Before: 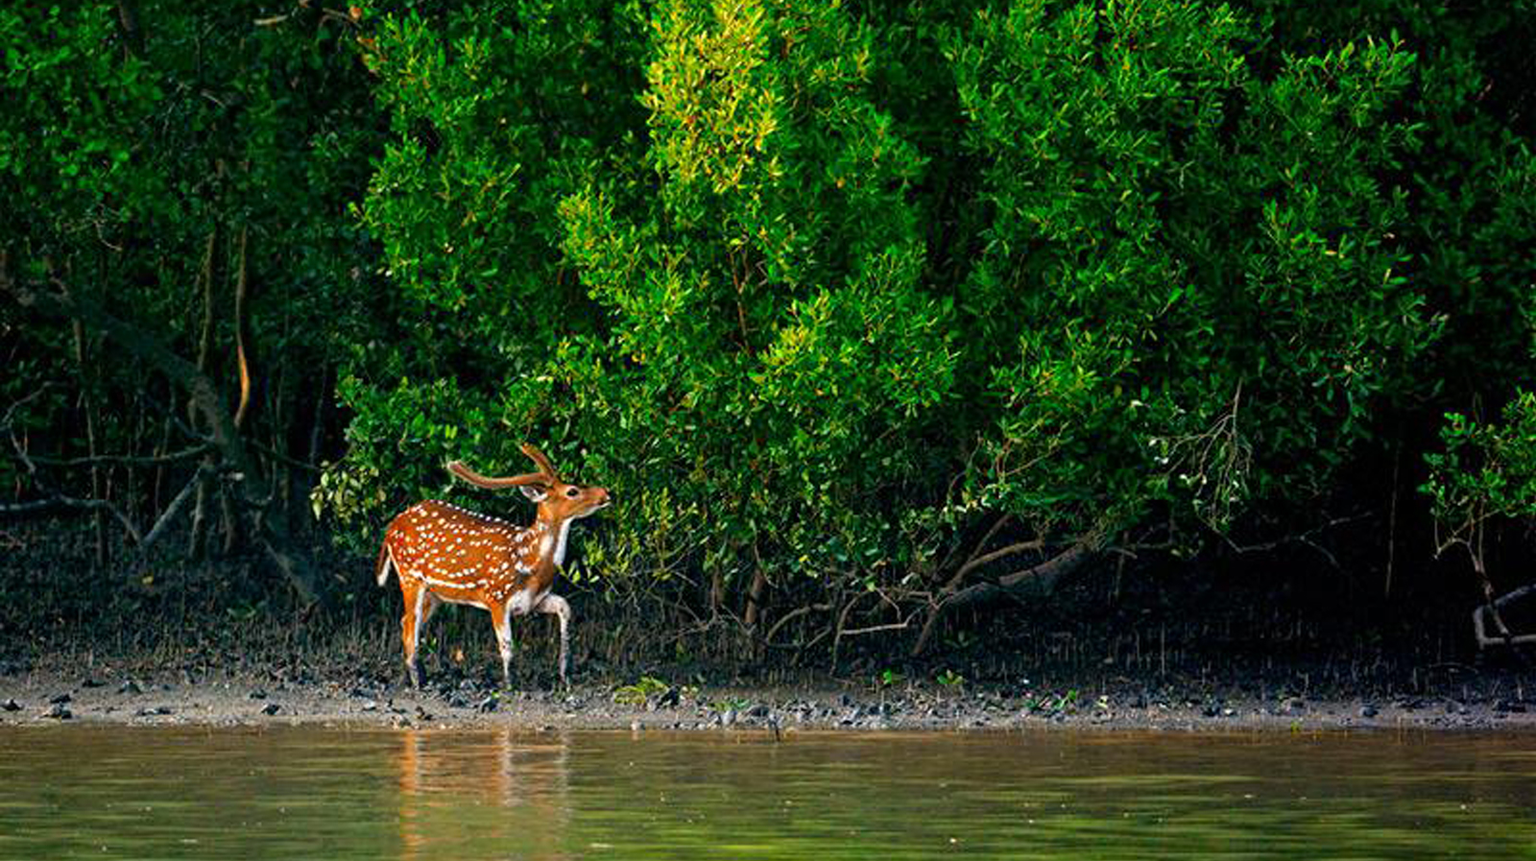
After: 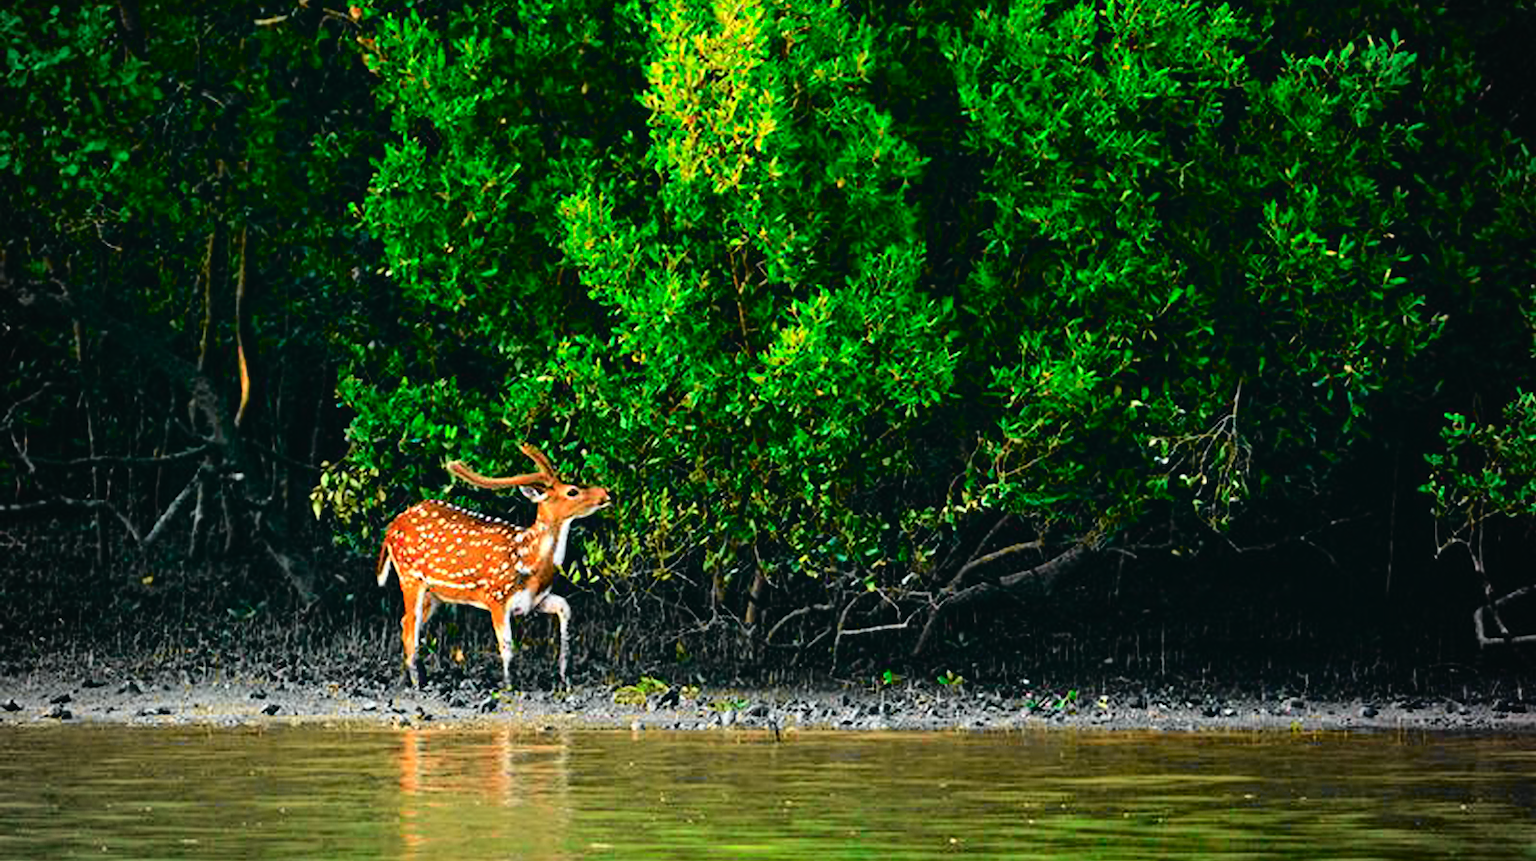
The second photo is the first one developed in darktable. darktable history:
tone curve: curves: ch0 [(0.001, 0.029) (0.084, 0.074) (0.162, 0.165) (0.304, 0.382) (0.466, 0.576) (0.654, 0.741) (0.848, 0.906) (0.984, 0.963)]; ch1 [(0, 0) (0.34, 0.235) (0.46, 0.46) (0.515, 0.502) (0.553, 0.567) (0.764, 0.815) (1, 1)]; ch2 [(0, 0) (0.44, 0.458) (0.479, 0.492) (0.524, 0.507) (0.547, 0.579) (0.673, 0.712) (1, 1)], color space Lab, independent channels, preserve colors none
vignetting: fall-off radius 45%, brightness -0.33
tone equalizer: -8 EV -0.417 EV, -7 EV -0.389 EV, -6 EV -0.333 EV, -5 EV -0.222 EV, -3 EV 0.222 EV, -2 EV 0.333 EV, -1 EV 0.389 EV, +0 EV 0.417 EV, edges refinement/feathering 500, mask exposure compensation -1.57 EV, preserve details no
